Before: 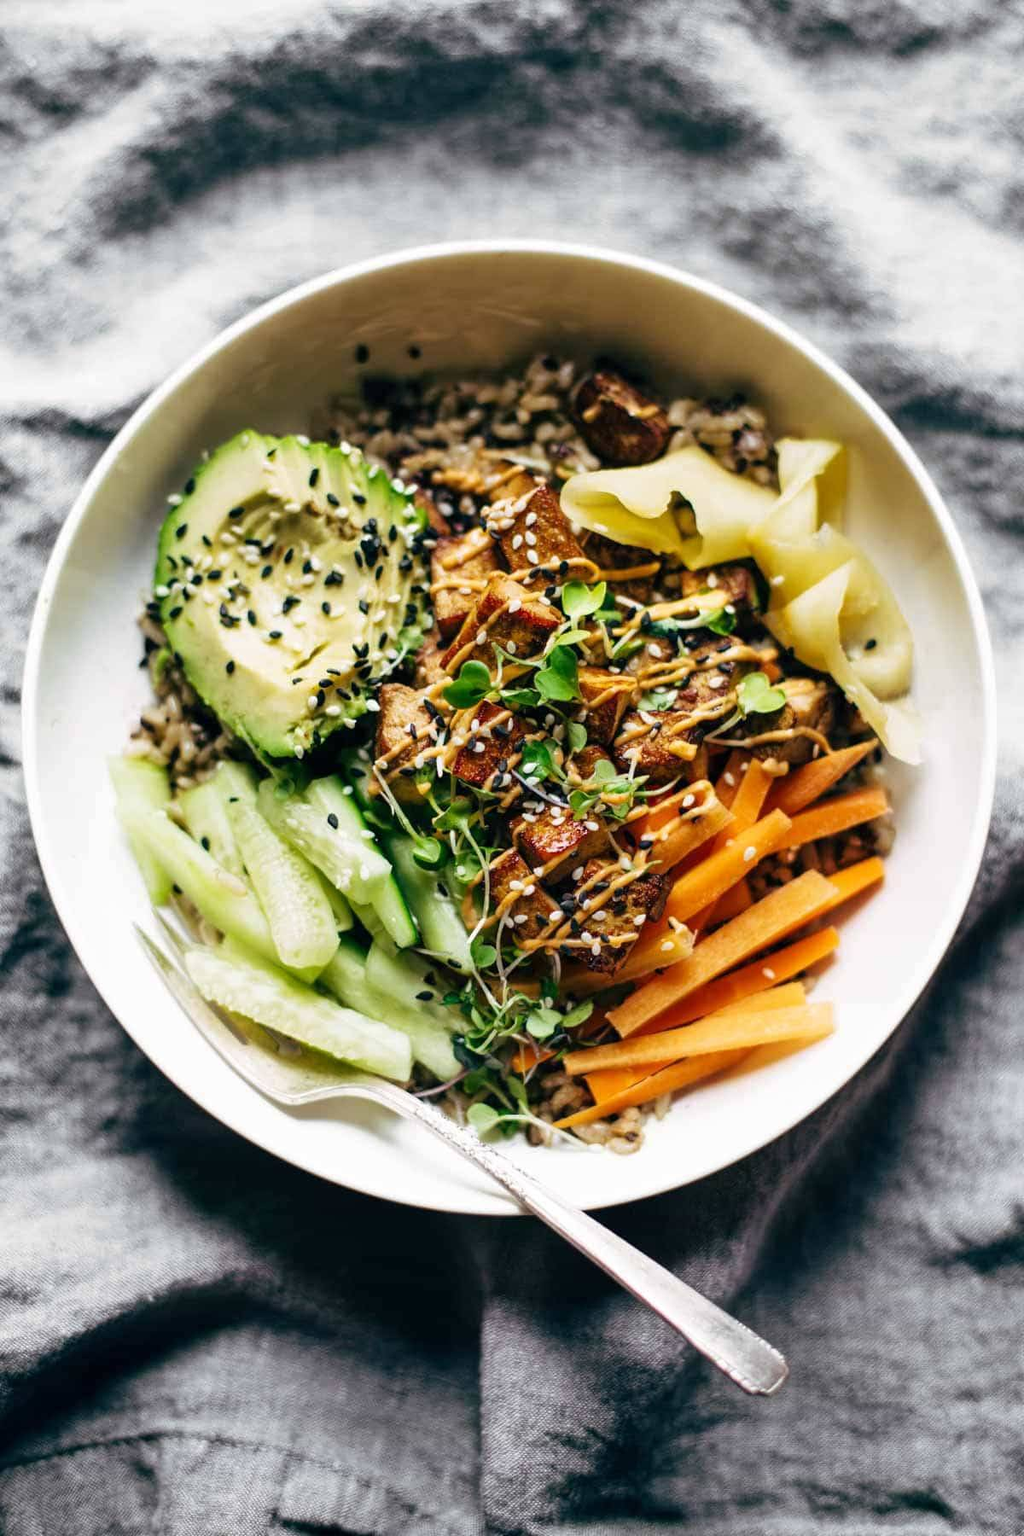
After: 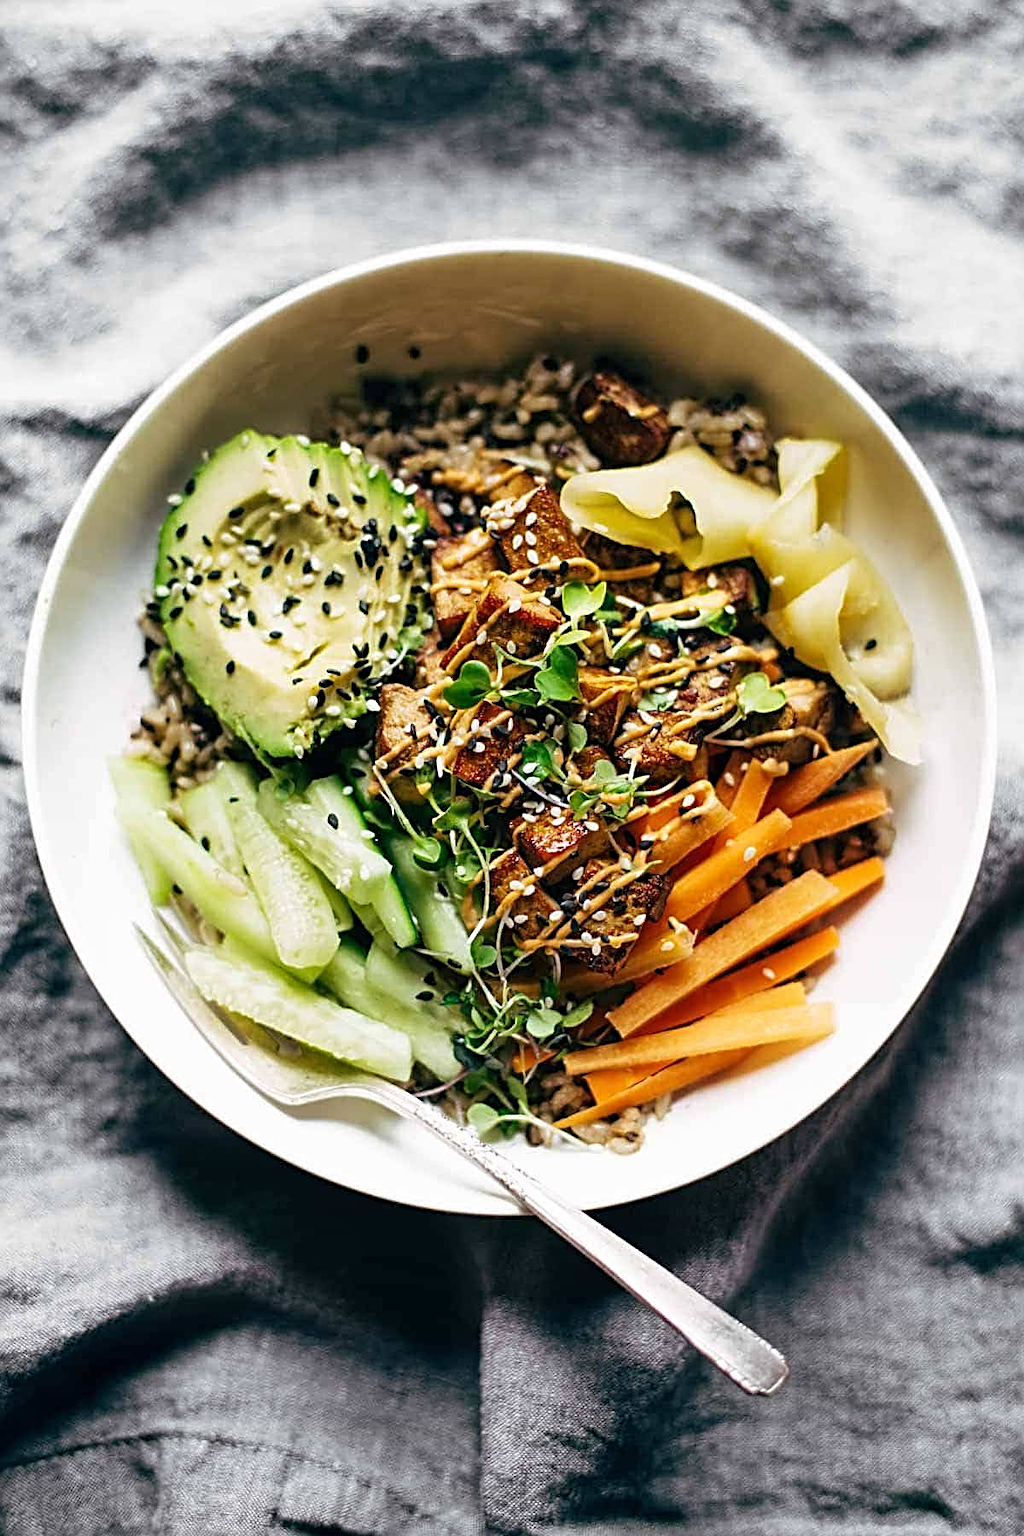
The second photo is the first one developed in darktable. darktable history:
sharpen: radius 2.797, amount 0.725
